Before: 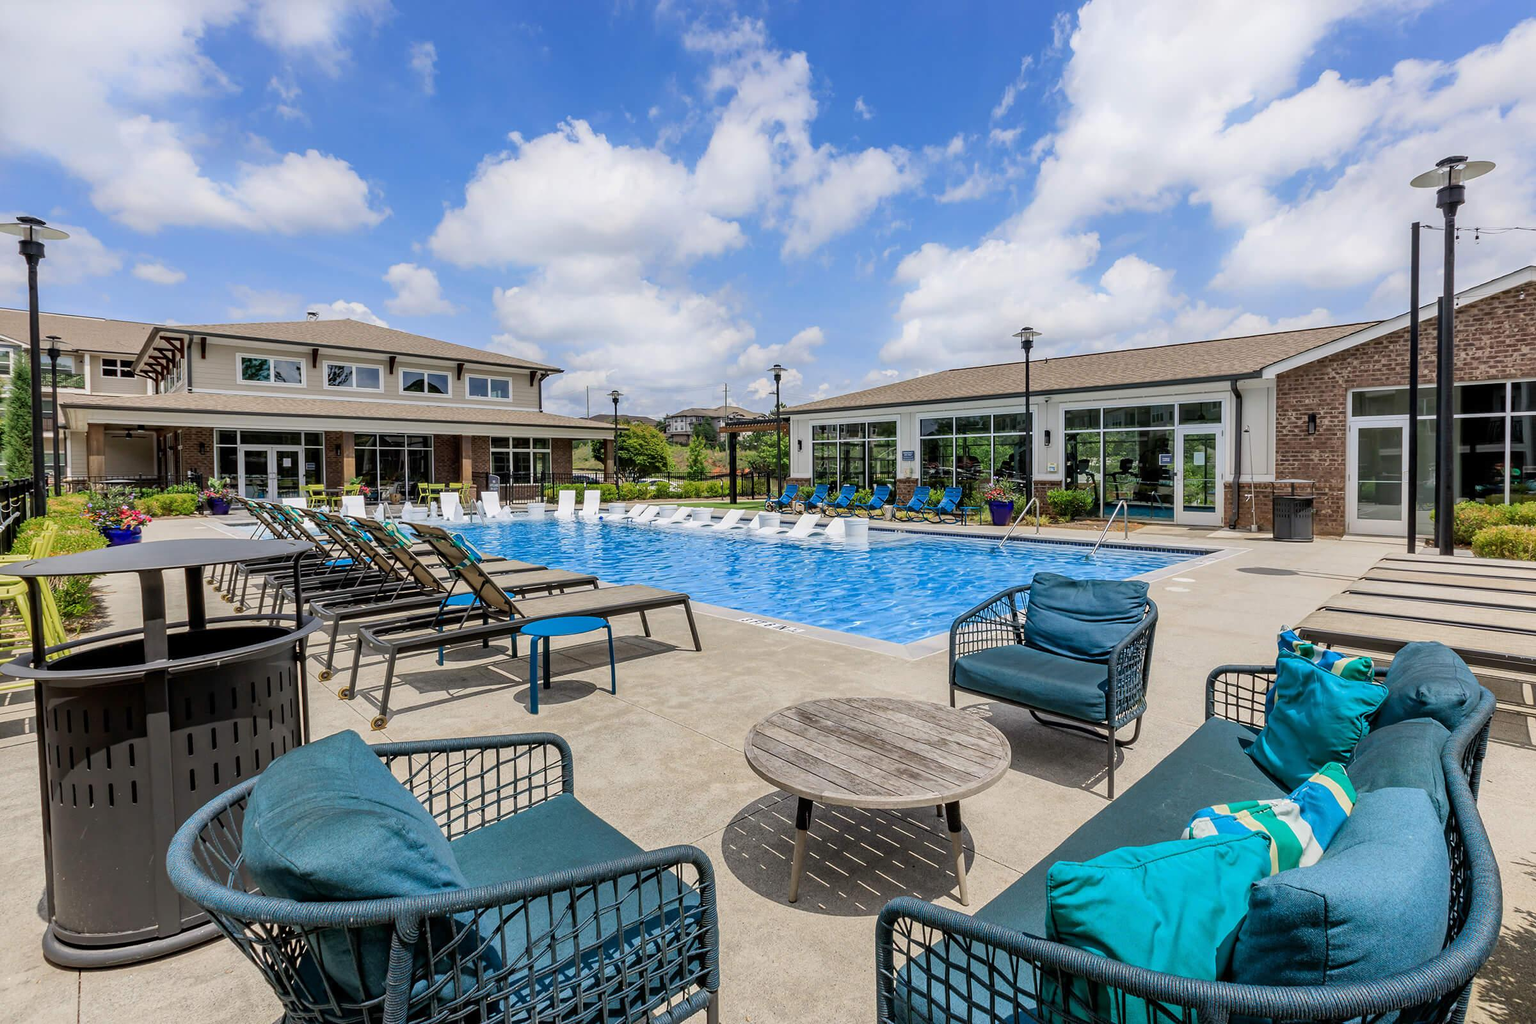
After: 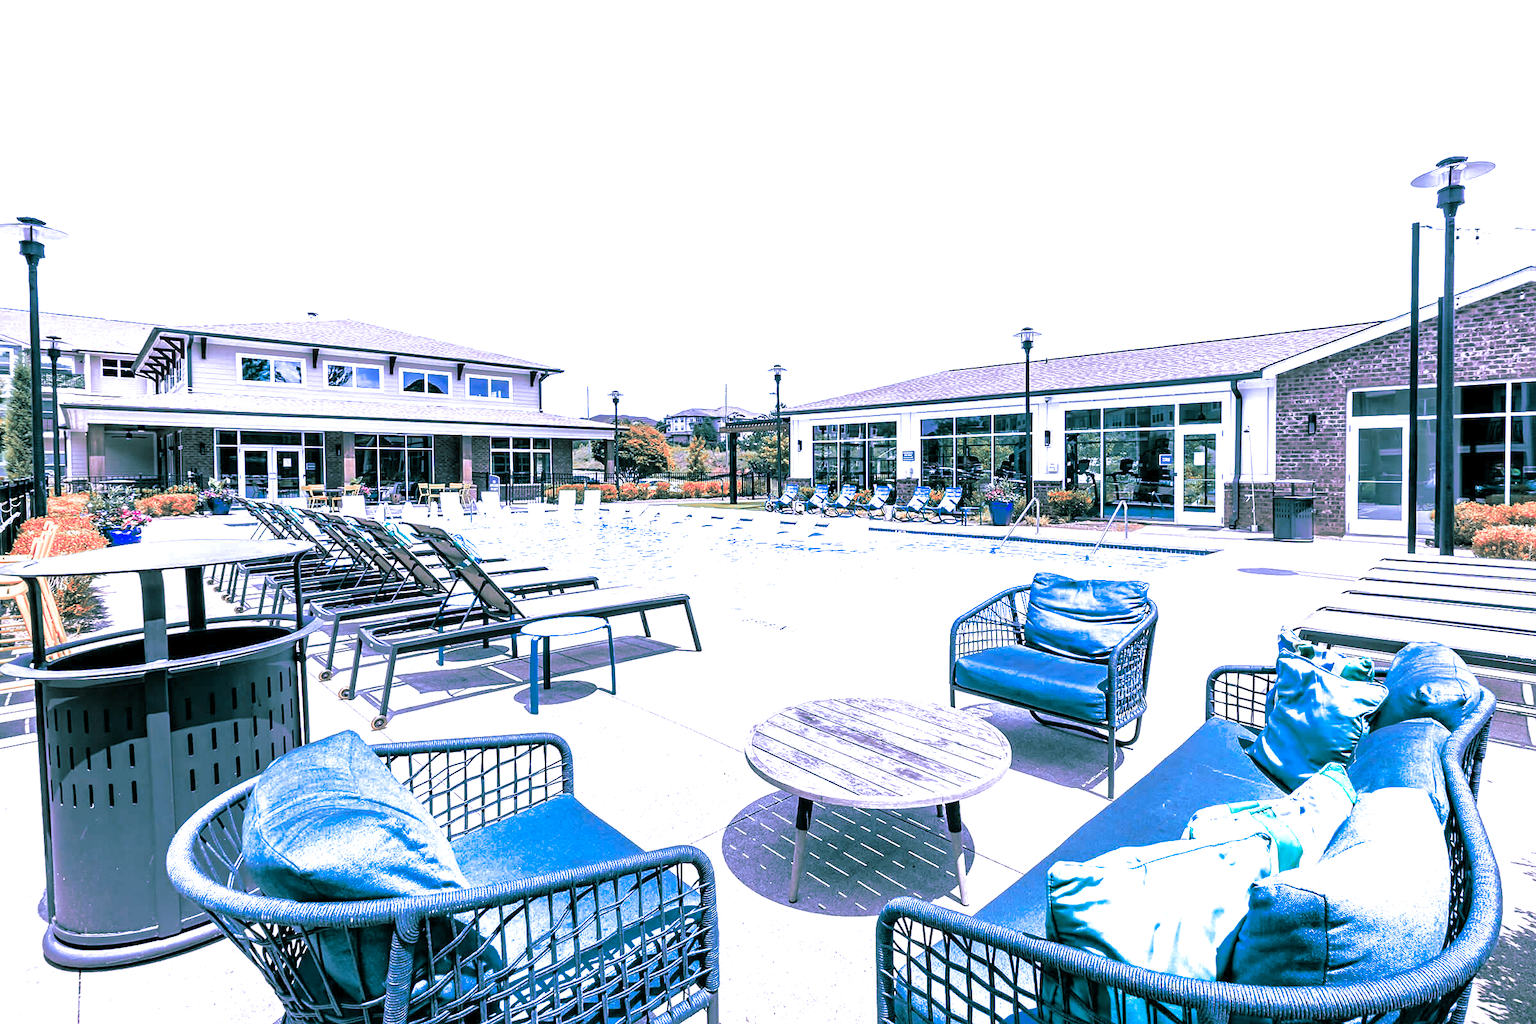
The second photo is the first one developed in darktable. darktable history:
split-toning: shadows › hue 186.43°, highlights › hue 49.29°, compress 30.29%
white balance: red 0.98, blue 1.61
exposure: exposure 0.935 EV, compensate highlight preservation false
color zones: curves: ch2 [(0, 0.488) (0.143, 0.417) (0.286, 0.212) (0.429, 0.179) (0.571, 0.154) (0.714, 0.415) (0.857, 0.495) (1, 0.488)]
sharpen: amount 0.2
